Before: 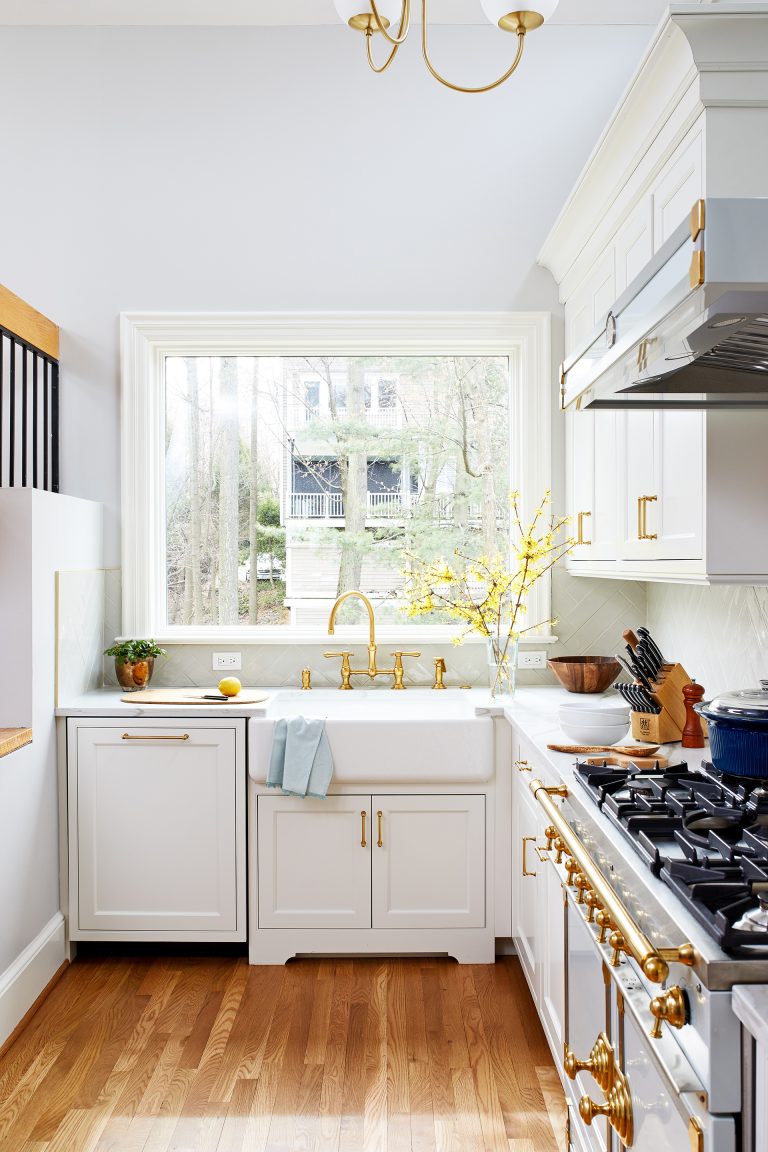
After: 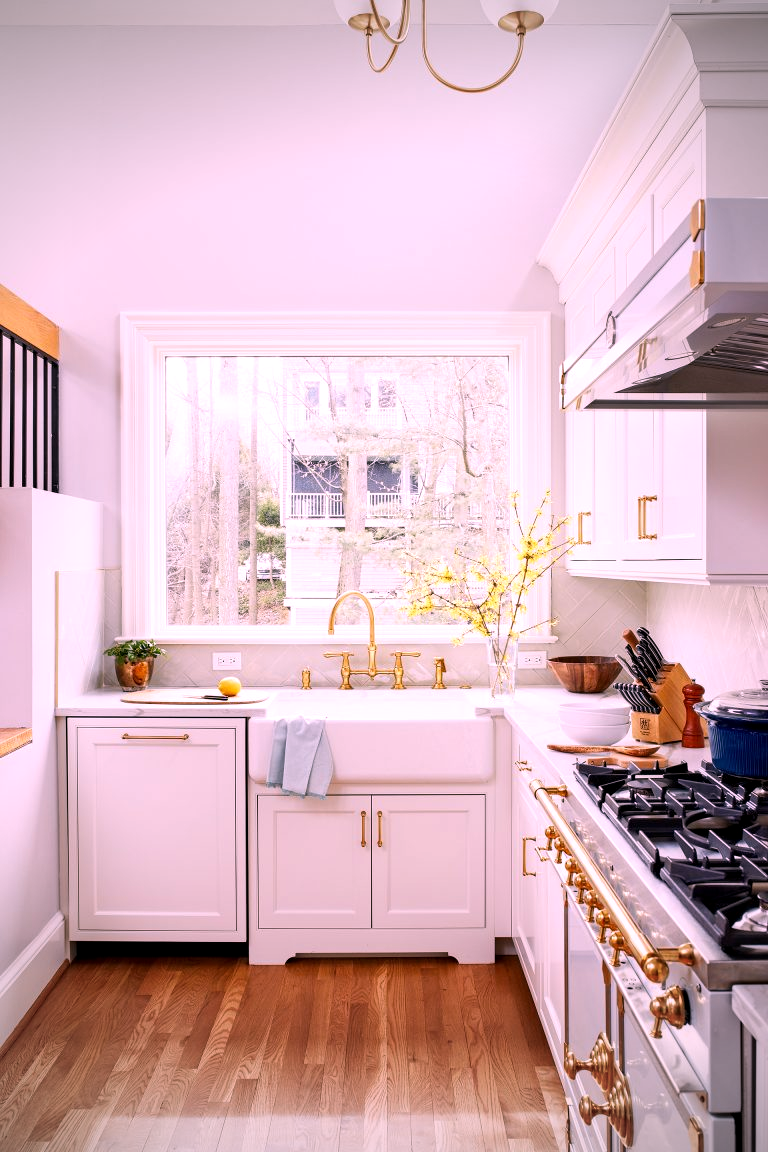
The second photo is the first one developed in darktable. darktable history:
local contrast: highlights 61%, shadows 106%, detail 107%, midtone range 0.529
vignetting: width/height ratio 1.094
white balance: red 1.188, blue 1.11
